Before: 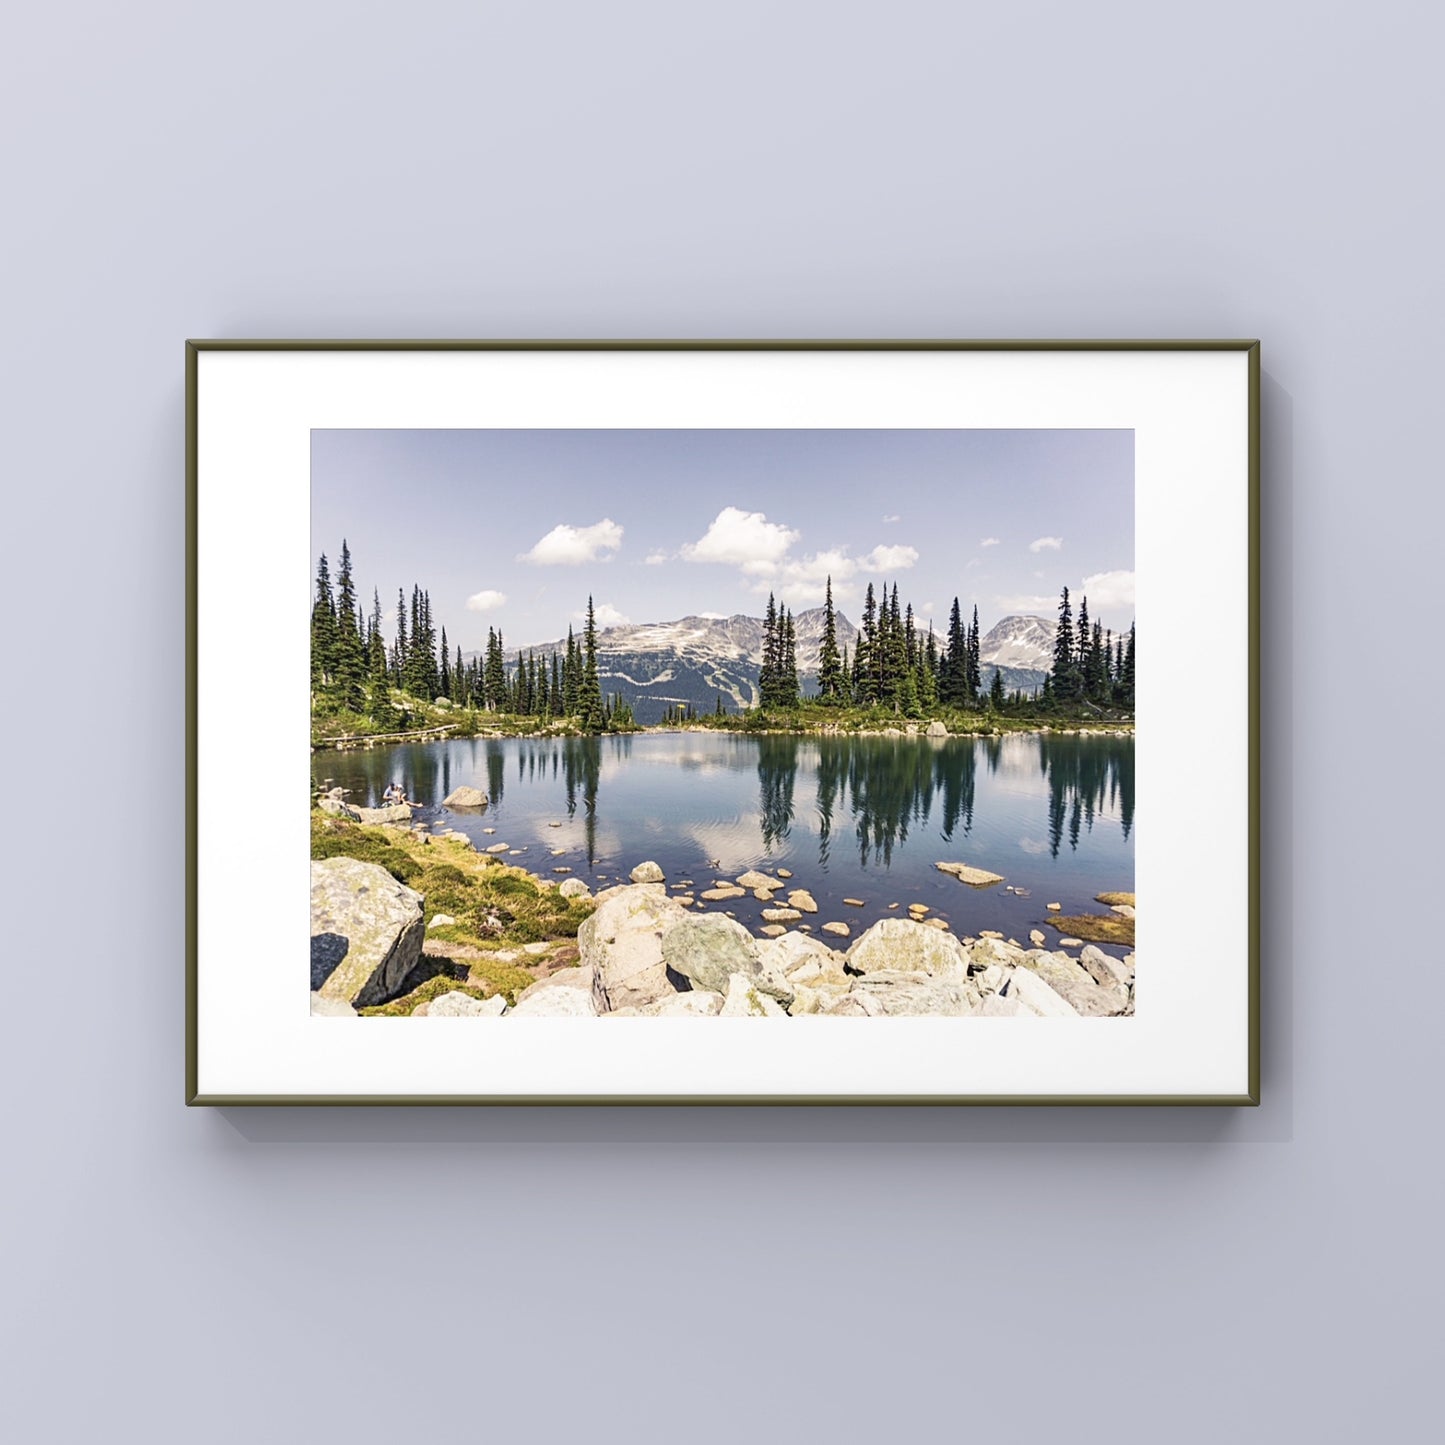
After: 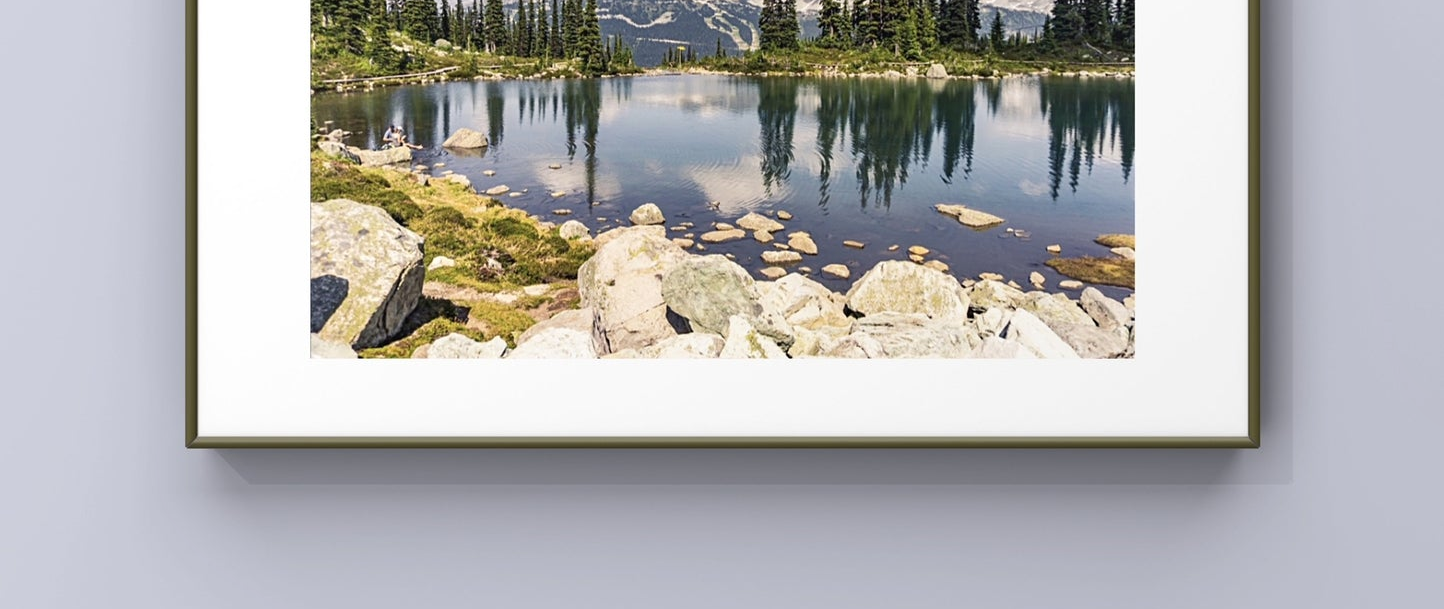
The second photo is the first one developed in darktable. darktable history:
tone equalizer: on, module defaults
crop: top 45.551%, bottom 12.262%
